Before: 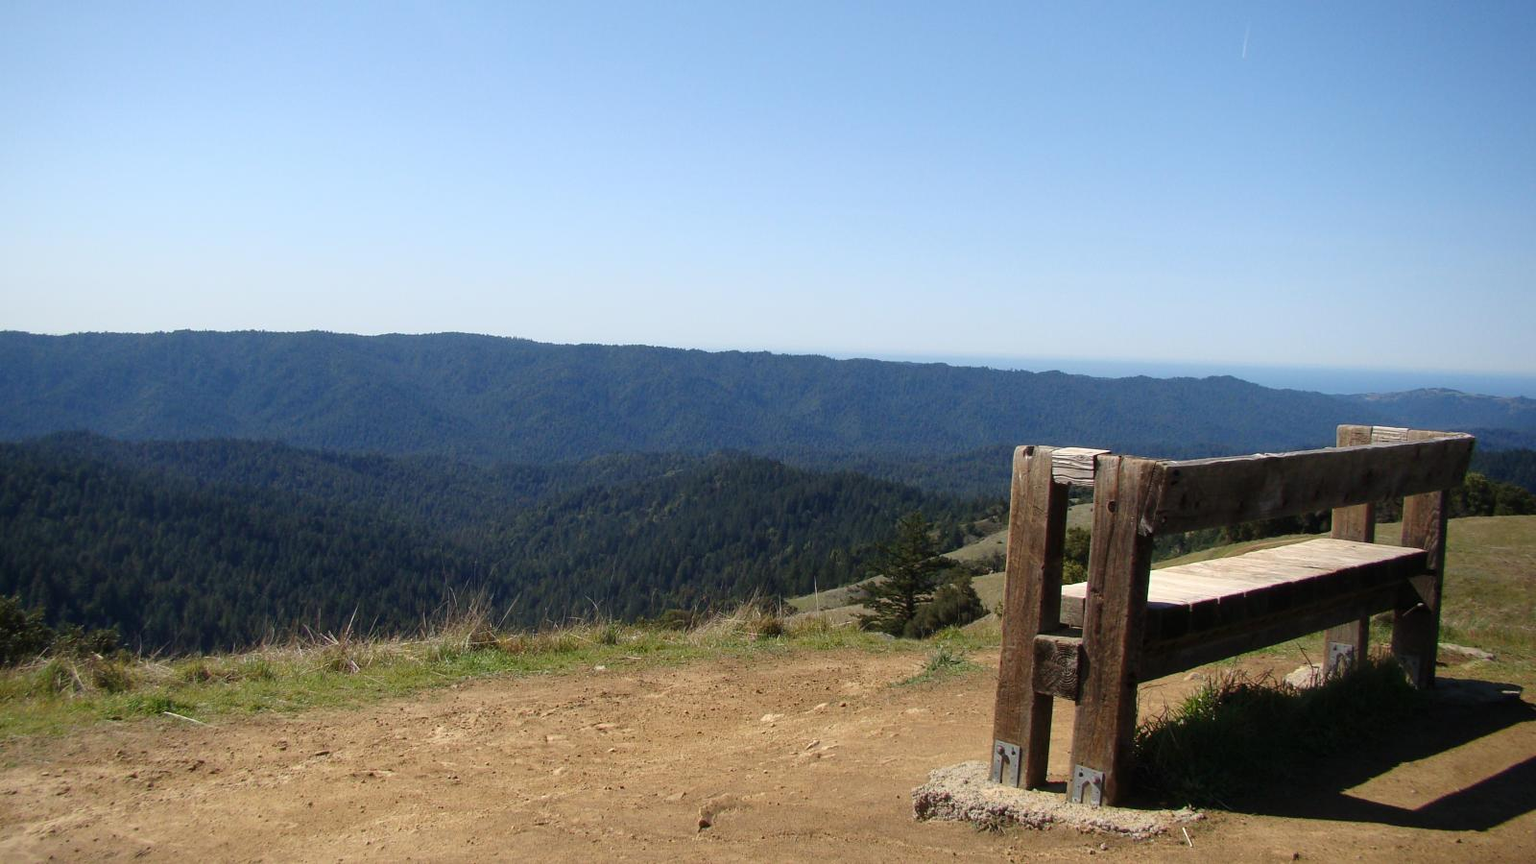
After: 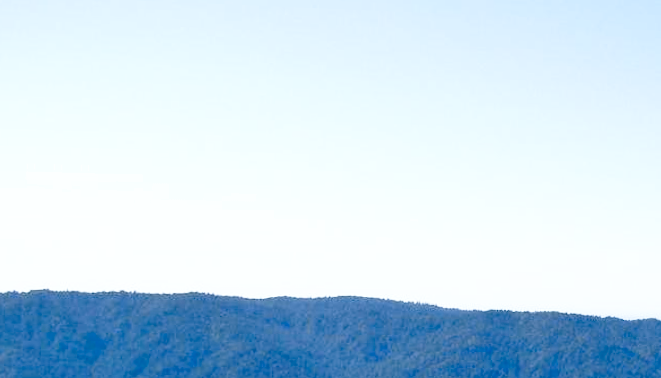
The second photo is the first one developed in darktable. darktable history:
tone equalizer: -8 EV -0.417 EV, -7 EV -0.389 EV, -6 EV -0.333 EV, -5 EV -0.222 EV, -3 EV 0.222 EV, -2 EV 0.333 EV, -1 EV 0.389 EV, +0 EV 0.417 EV, edges refinement/feathering 500, mask exposure compensation -1.57 EV, preserve details no
color contrast: green-magenta contrast 0.85, blue-yellow contrast 1.25, unbound 0
shadows and highlights: soften with gaussian
base curve: curves: ch0 [(0, 0) (0.028, 0.03) (0.121, 0.232) (0.46, 0.748) (0.859, 0.968) (1, 1)], preserve colors none
white balance: emerald 1
crop and rotate: left 10.817%, top 0.062%, right 47.194%, bottom 53.626%
rotate and perspective: rotation -0.013°, lens shift (vertical) -0.027, lens shift (horizontal) 0.178, crop left 0.016, crop right 0.989, crop top 0.082, crop bottom 0.918
